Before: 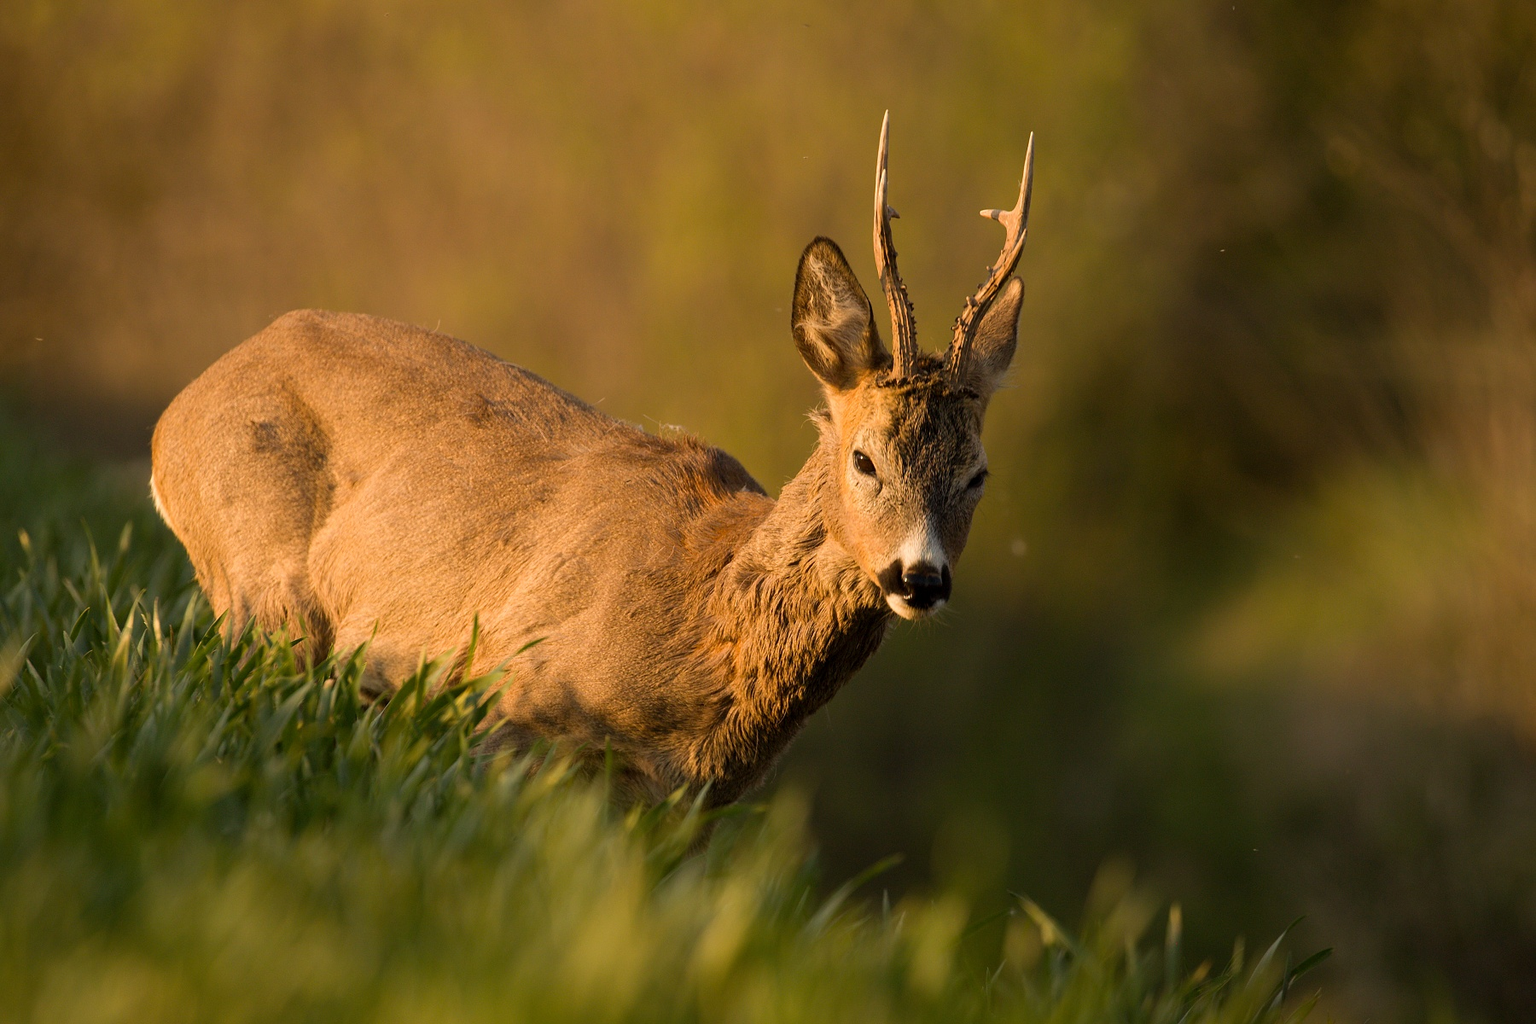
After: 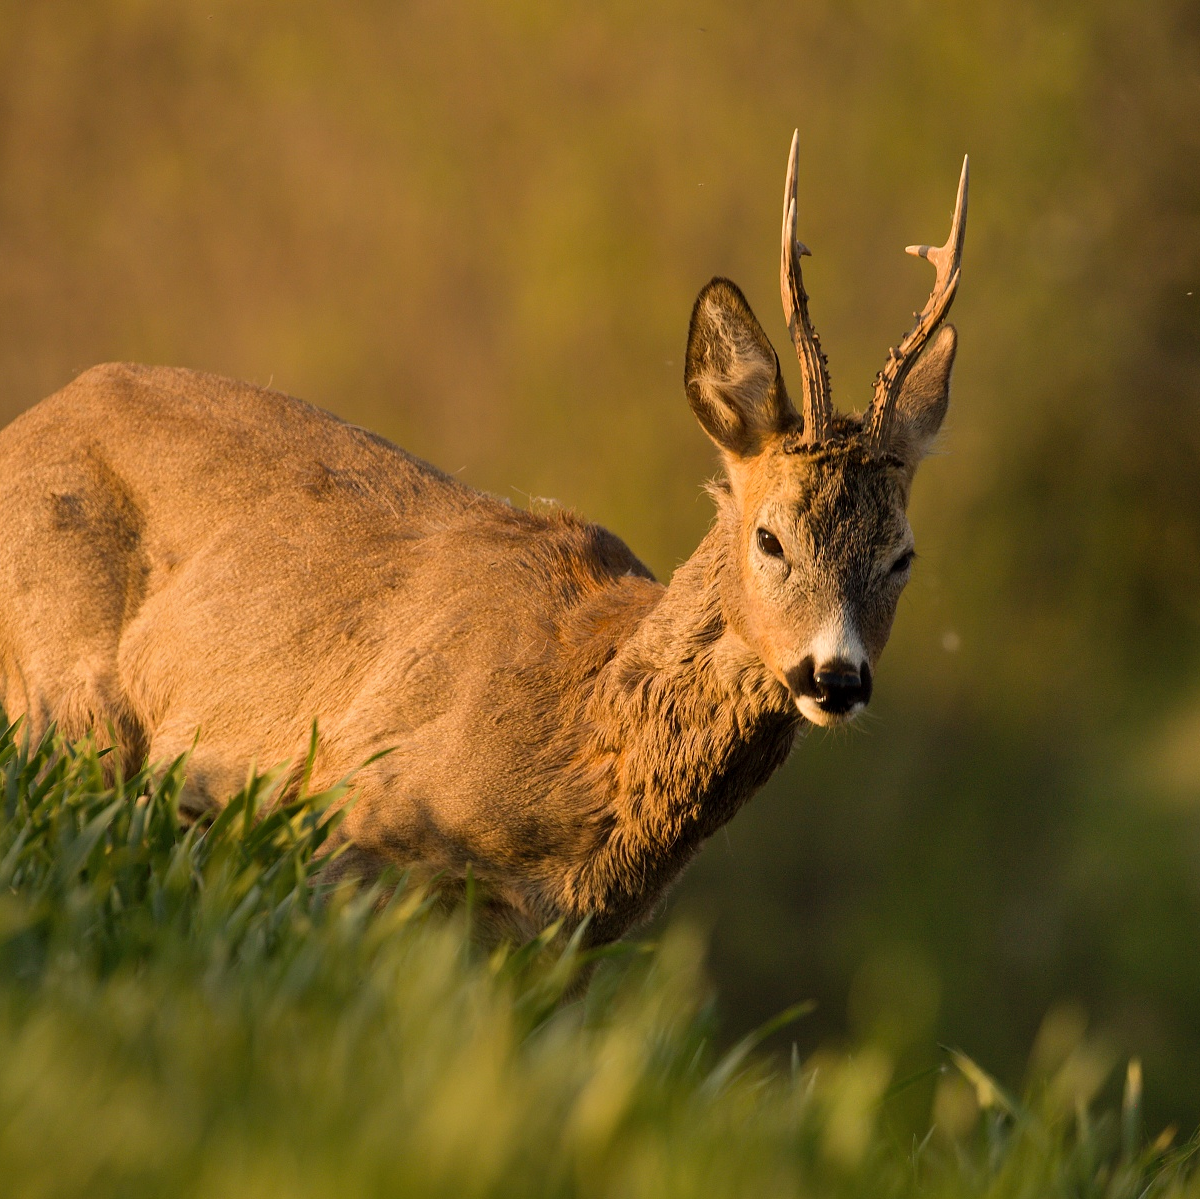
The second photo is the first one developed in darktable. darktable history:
crop and rotate: left 13.537%, right 19.796%
shadows and highlights: soften with gaussian
